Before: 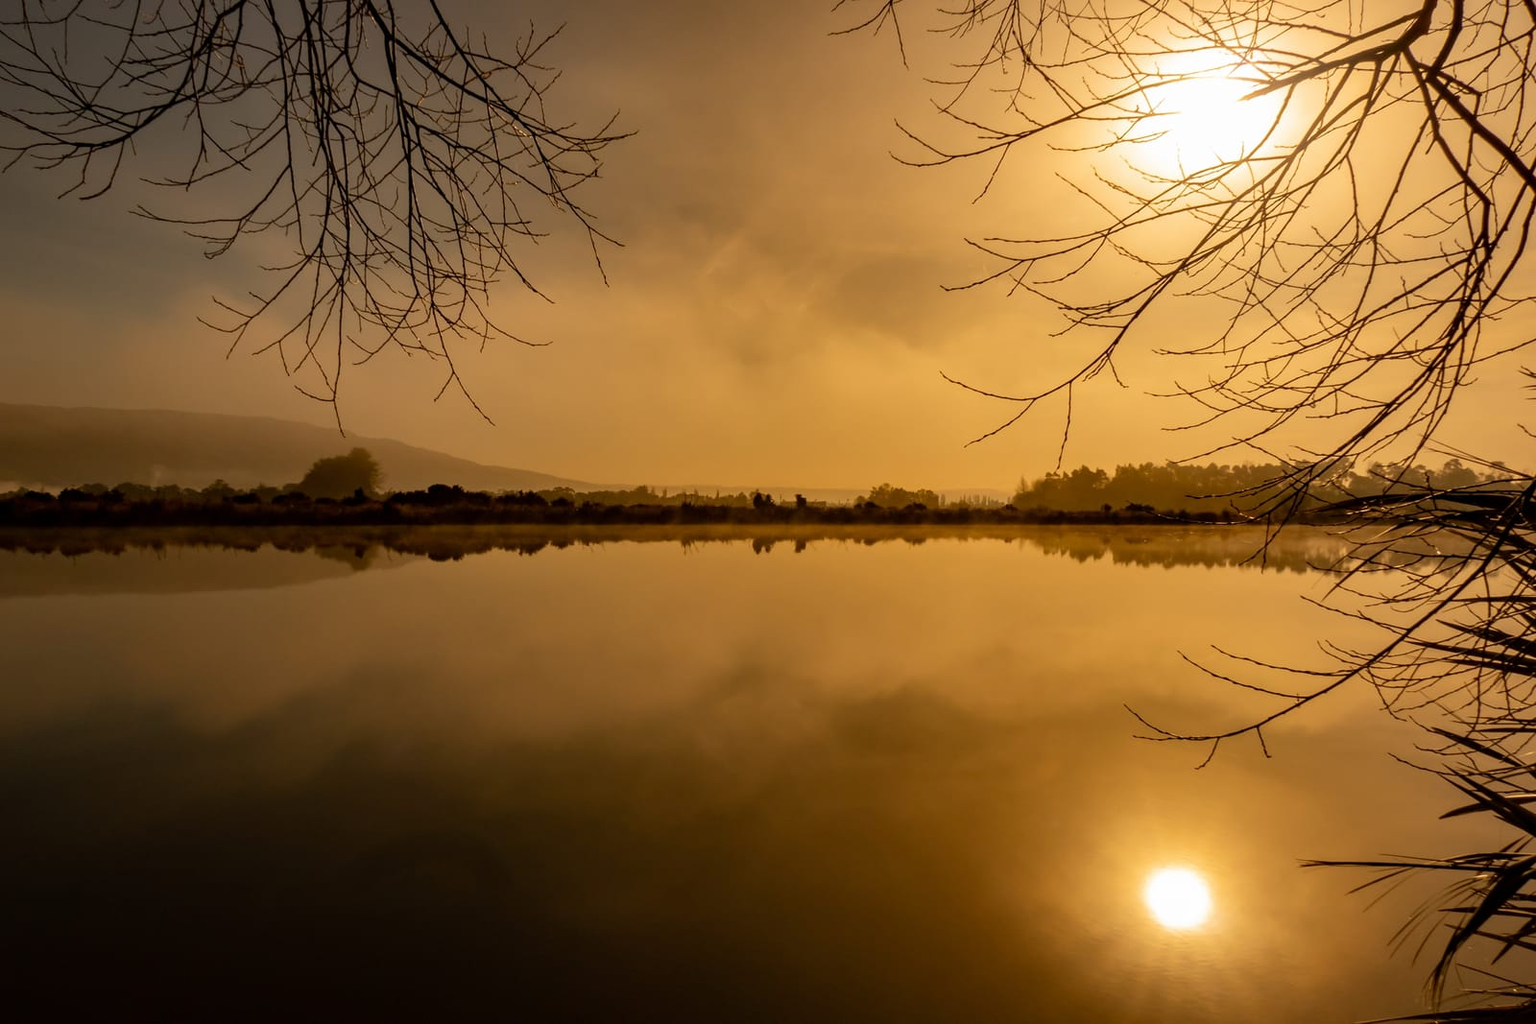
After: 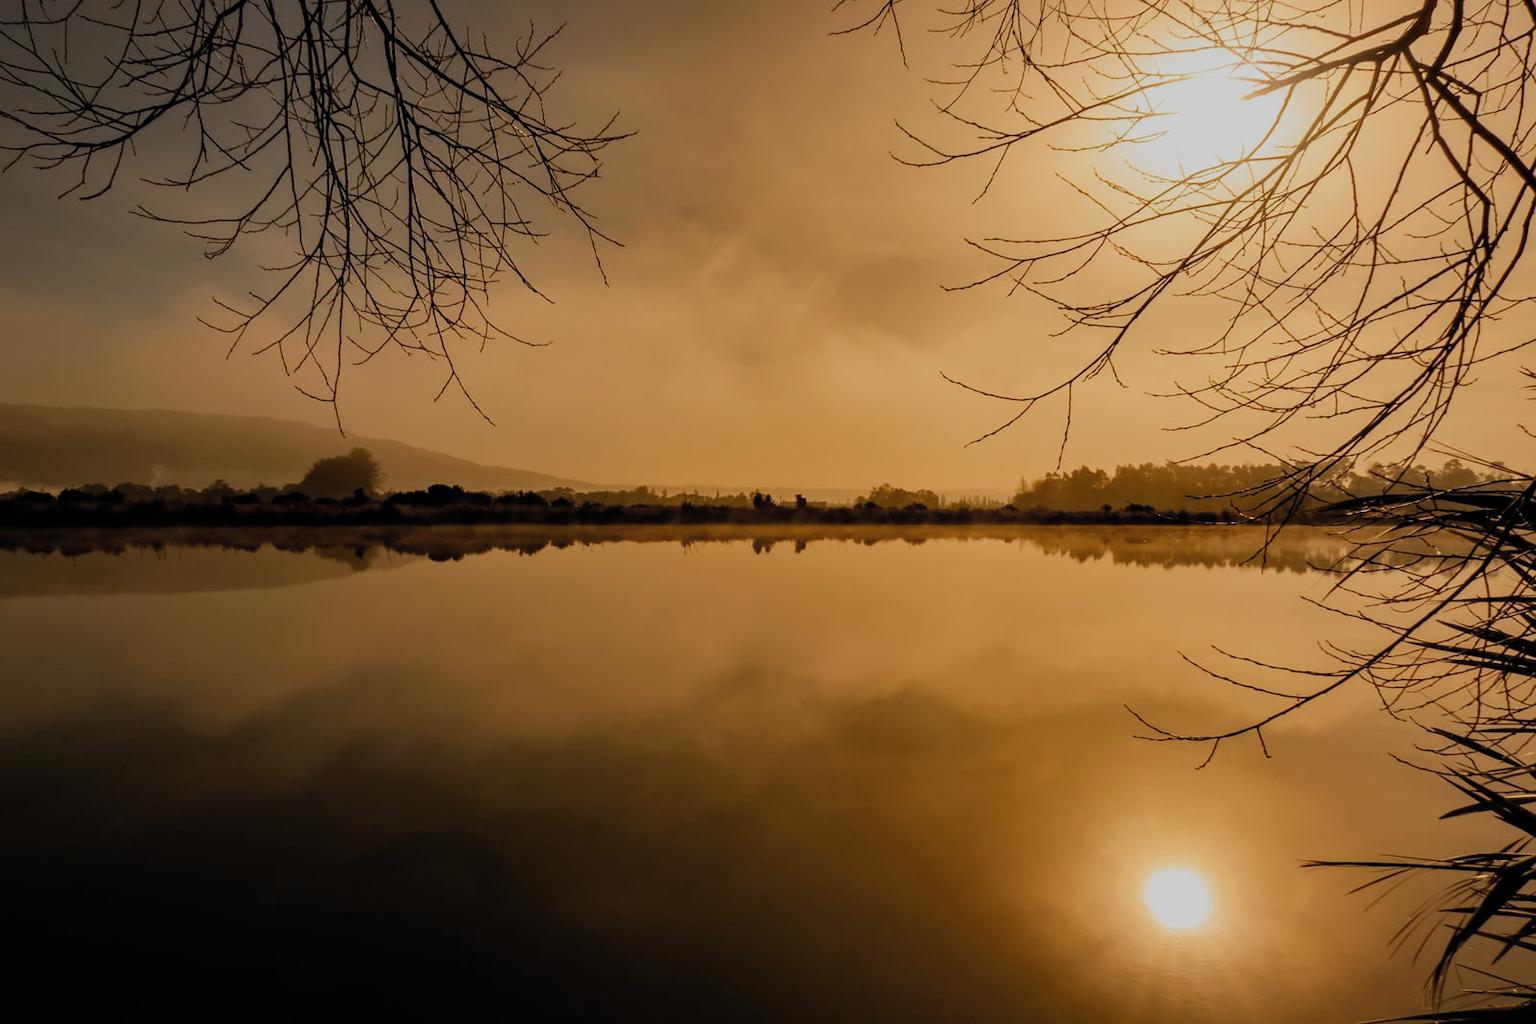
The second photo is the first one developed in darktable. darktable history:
filmic rgb: black relative exposure -7.65 EV, white relative exposure 4.56 EV, threshold 2.96 EV, hardness 3.61, color science v5 (2021), contrast in shadows safe, contrast in highlights safe, enable highlight reconstruction true
